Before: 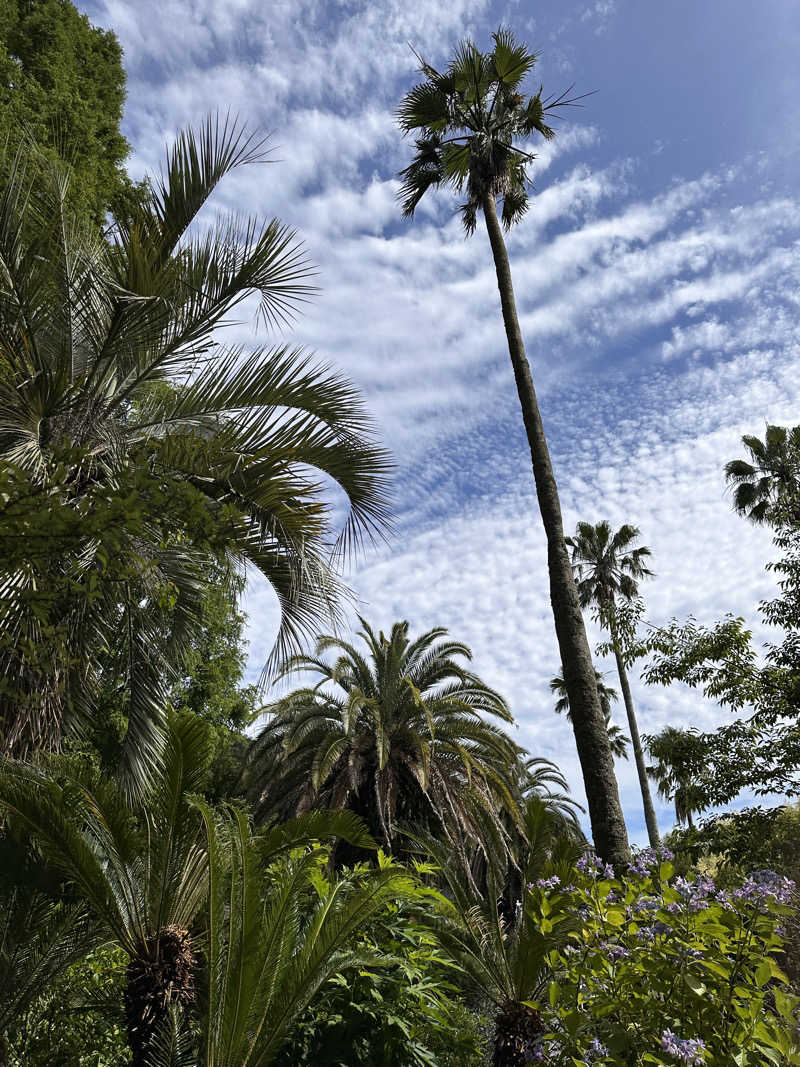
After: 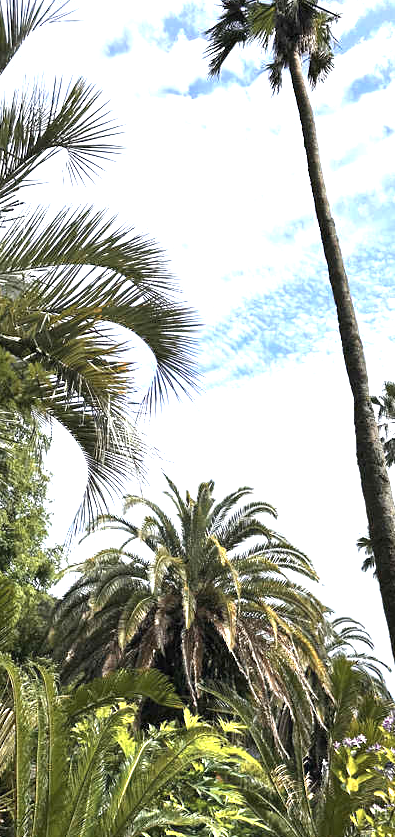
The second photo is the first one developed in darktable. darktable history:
exposure: black level correction 0, exposure 1.45 EV, compensate exposure bias true, compensate highlight preservation false
crop and rotate: angle 0.02°, left 24.353%, top 13.219%, right 26.156%, bottom 8.224%
color zones: curves: ch0 [(0.018, 0.548) (0.197, 0.654) (0.425, 0.447) (0.605, 0.658) (0.732, 0.579)]; ch1 [(0.105, 0.531) (0.224, 0.531) (0.386, 0.39) (0.618, 0.456) (0.732, 0.456) (0.956, 0.421)]; ch2 [(0.039, 0.583) (0.215, 0.465) (0.399, 0.544) (0.465, 0.548) (0.614, 0.447) (0.724, 0.43) (0.882, 0.623) (0.956, 0.632)]
